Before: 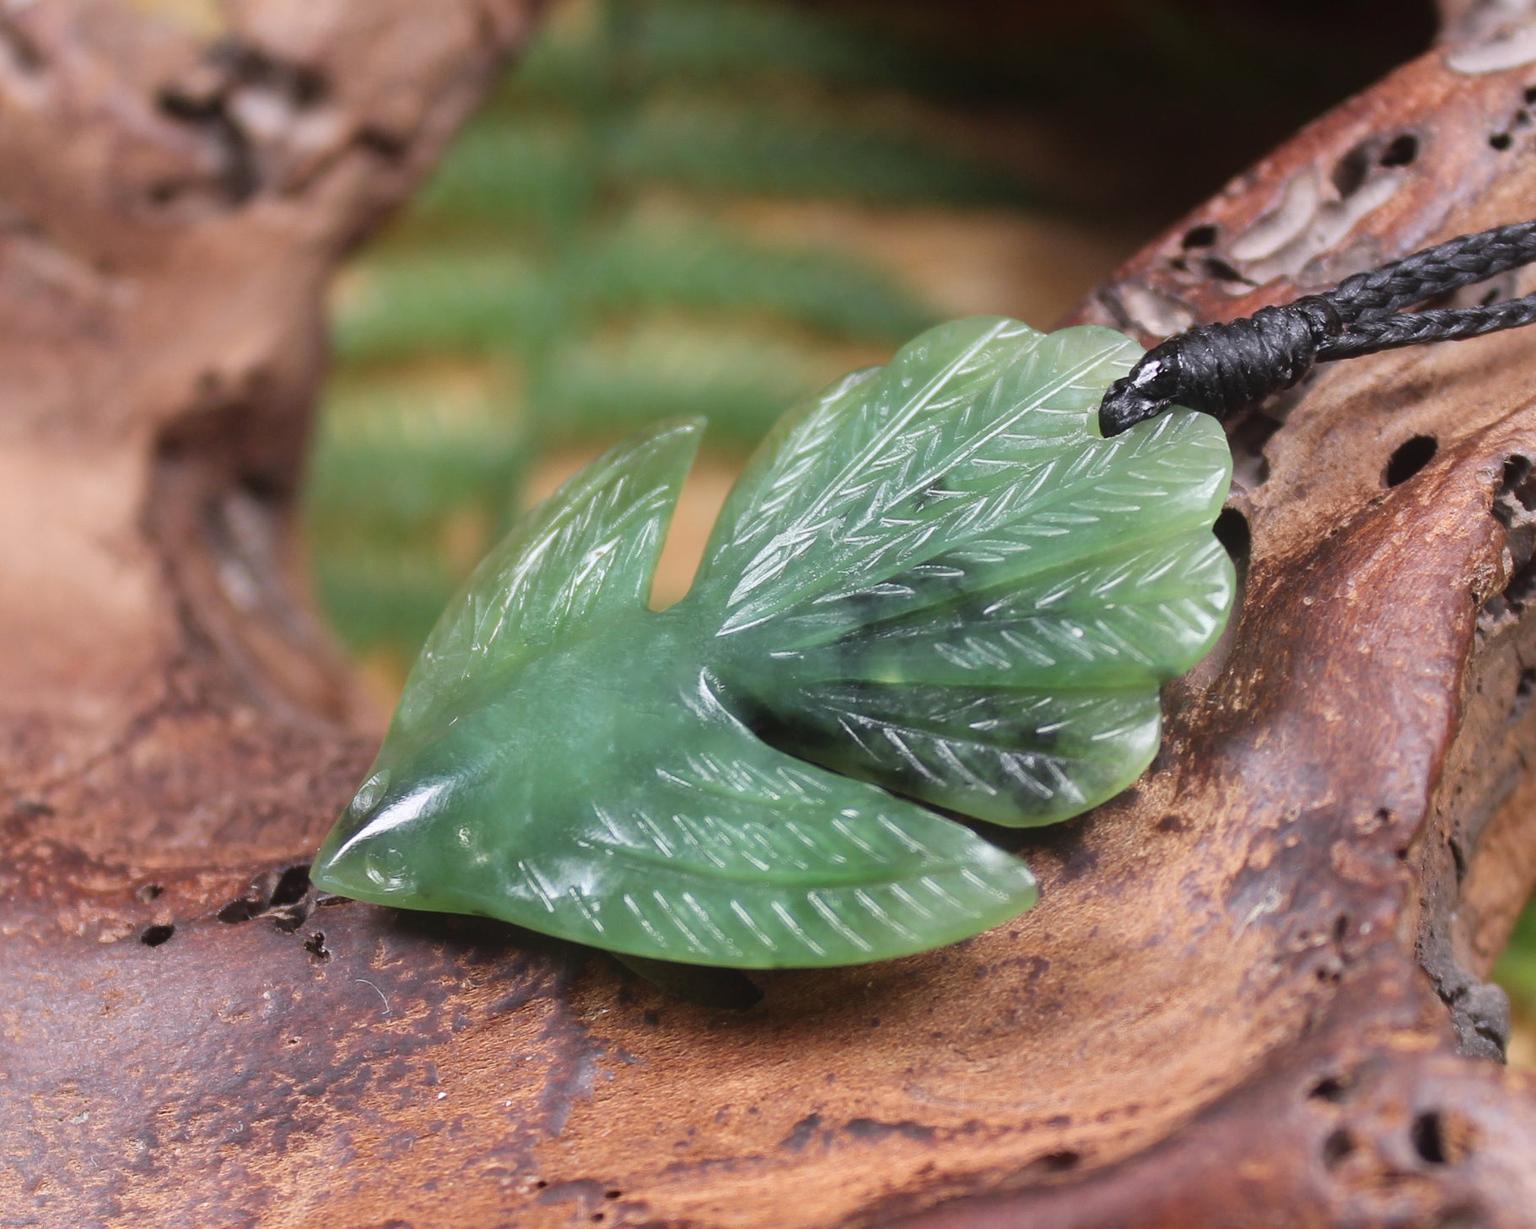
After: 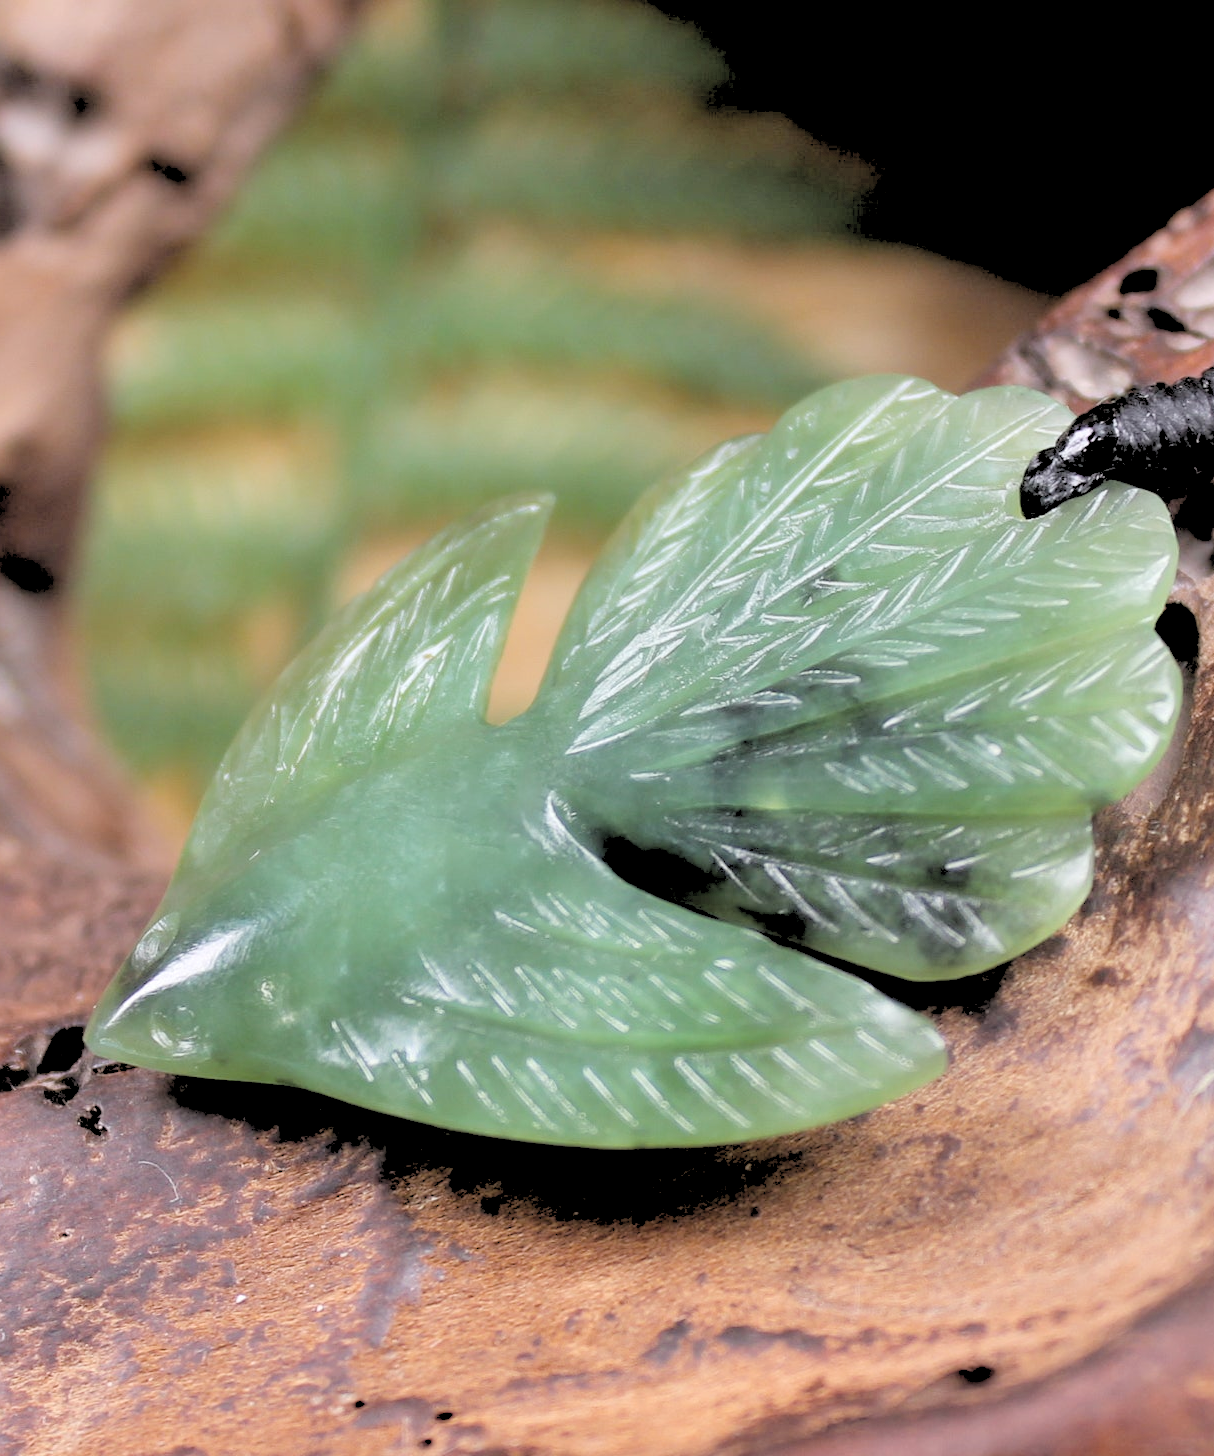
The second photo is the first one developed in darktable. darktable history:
color balance rgb: linear chroma grading › global chroma 10%, perceptual saturation grading › global saturation 30%, global vibrance 10%
color correction: saturation 0.57
crop and rotate: left 15.546%, right 17.787%
rgb levels: levels [[0.027, 0.429, 0.996], [0, 0.5, 1], [0, 0.5, 1]]
